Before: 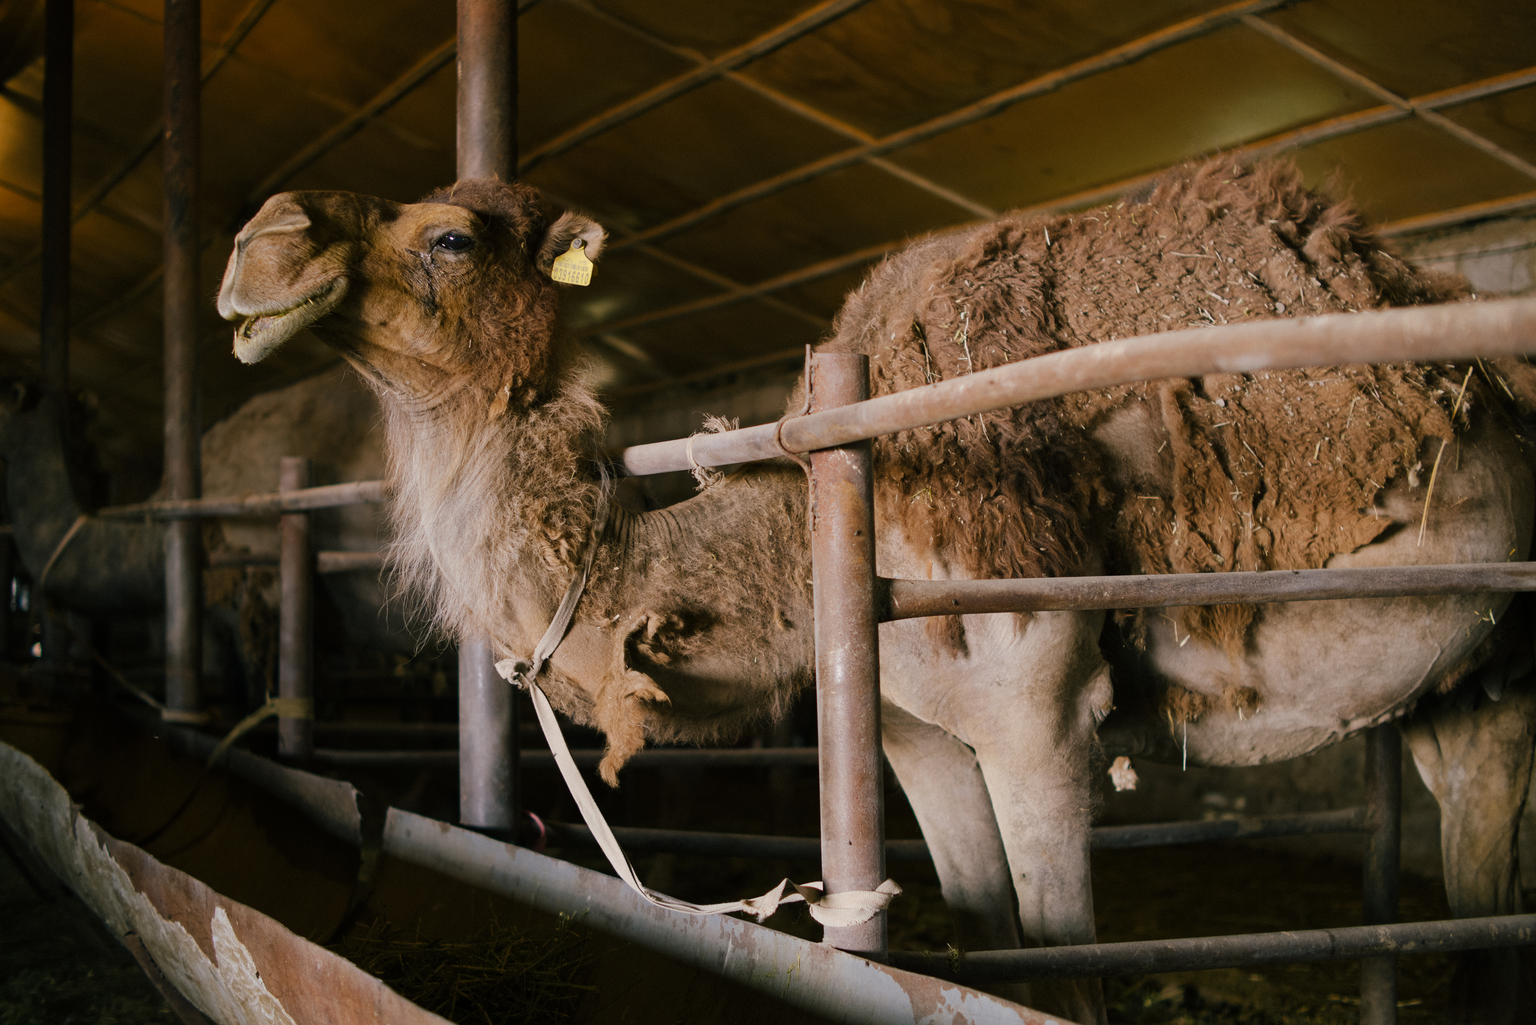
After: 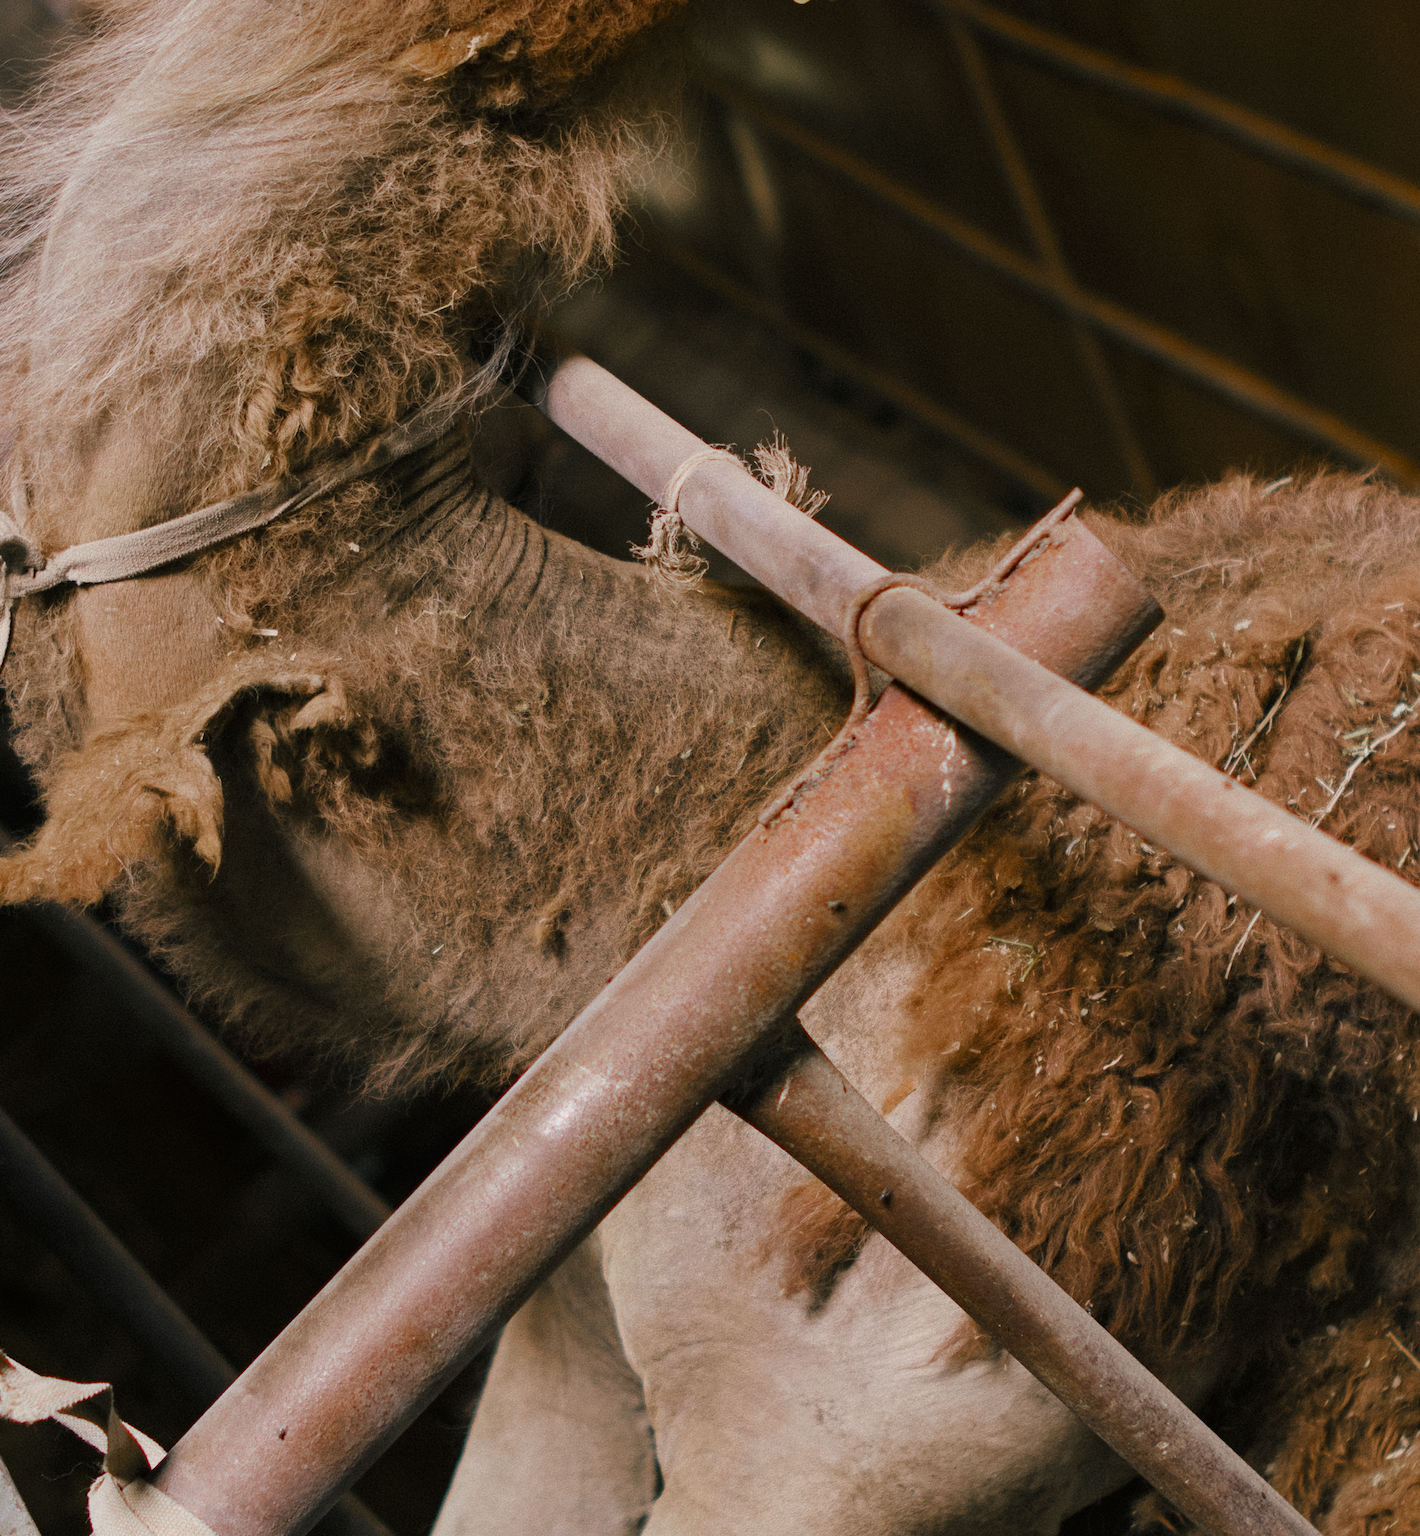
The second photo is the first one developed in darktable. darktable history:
crop and rotate: angle -45.01°, top 16.742%, right 0.826%, bottom 11.666%
color zones: curves: ch0 [(0, 0.48) (0.209, 0.398) (0.305, 0.332) (0.429, 0.493) (0.571, 0.5) (0.714, 0.5) (0.857, 0.5) (1, 0.48)]; ch1 [(0, 0.736) (0.143, 0.625) (0.225, 0.371) (0.429, 0.256) (0.571, 0.241) (0.714, 0.213) (0.857, 0.48) (1, 0.736)]; ch2 [(0, 0.448) (0.143, 0.498) (0.286, 0.5) (0.429, 0.5) (0.571, 0.5) (0.714, 0.5) (0.857, 0.5) (1, 0.448)]
